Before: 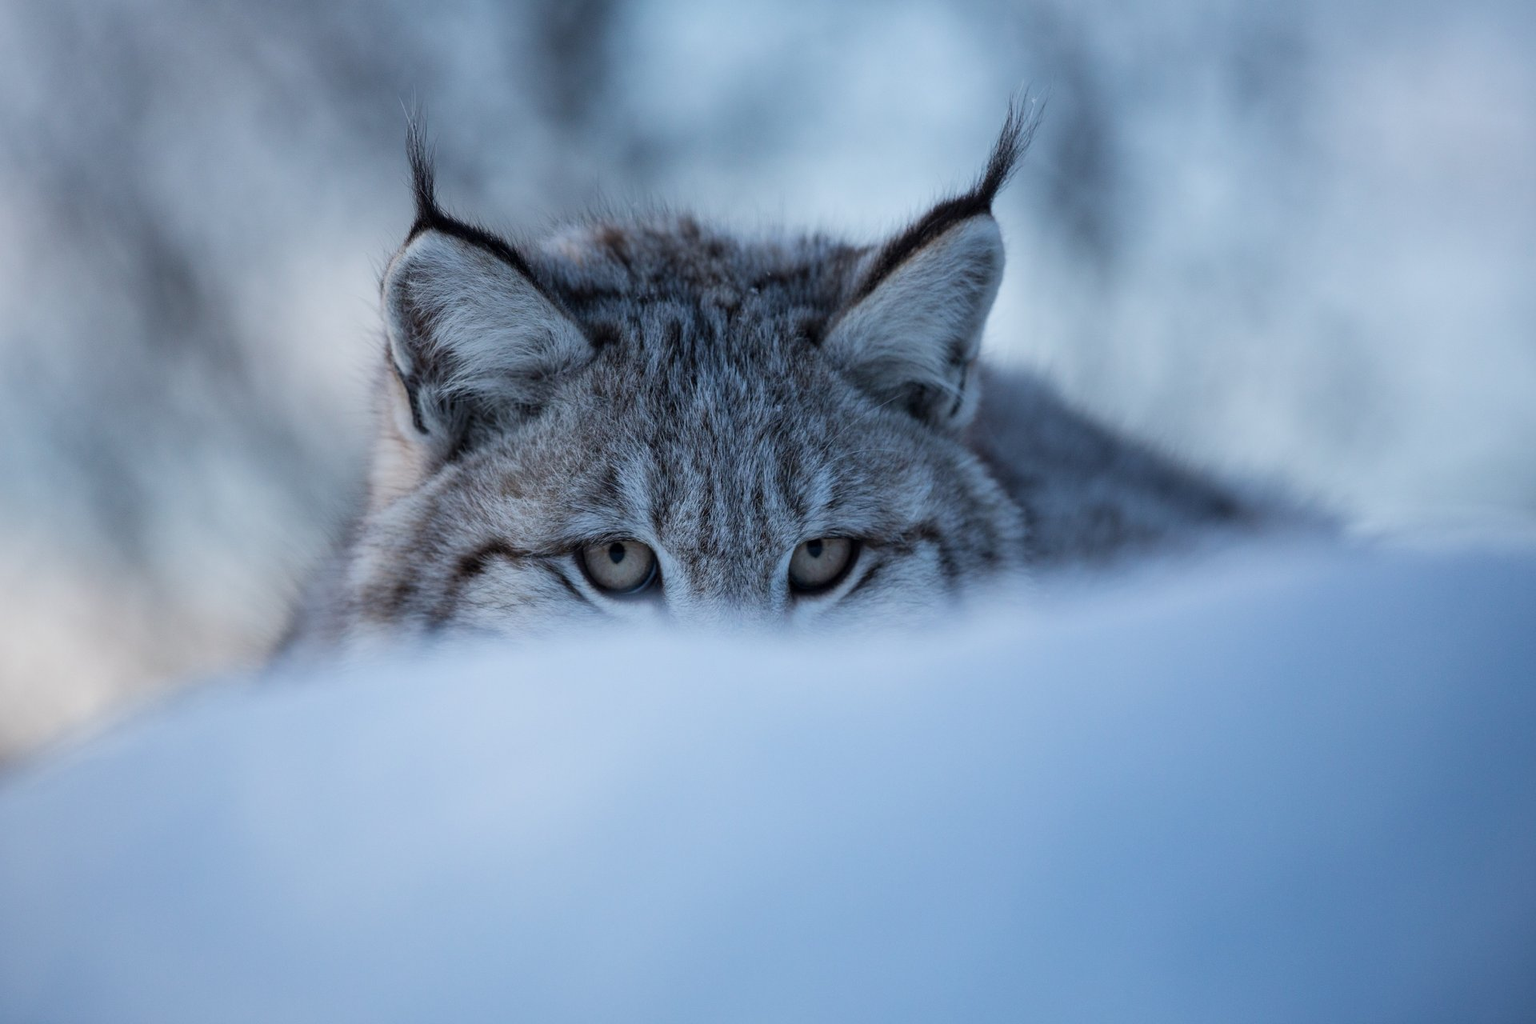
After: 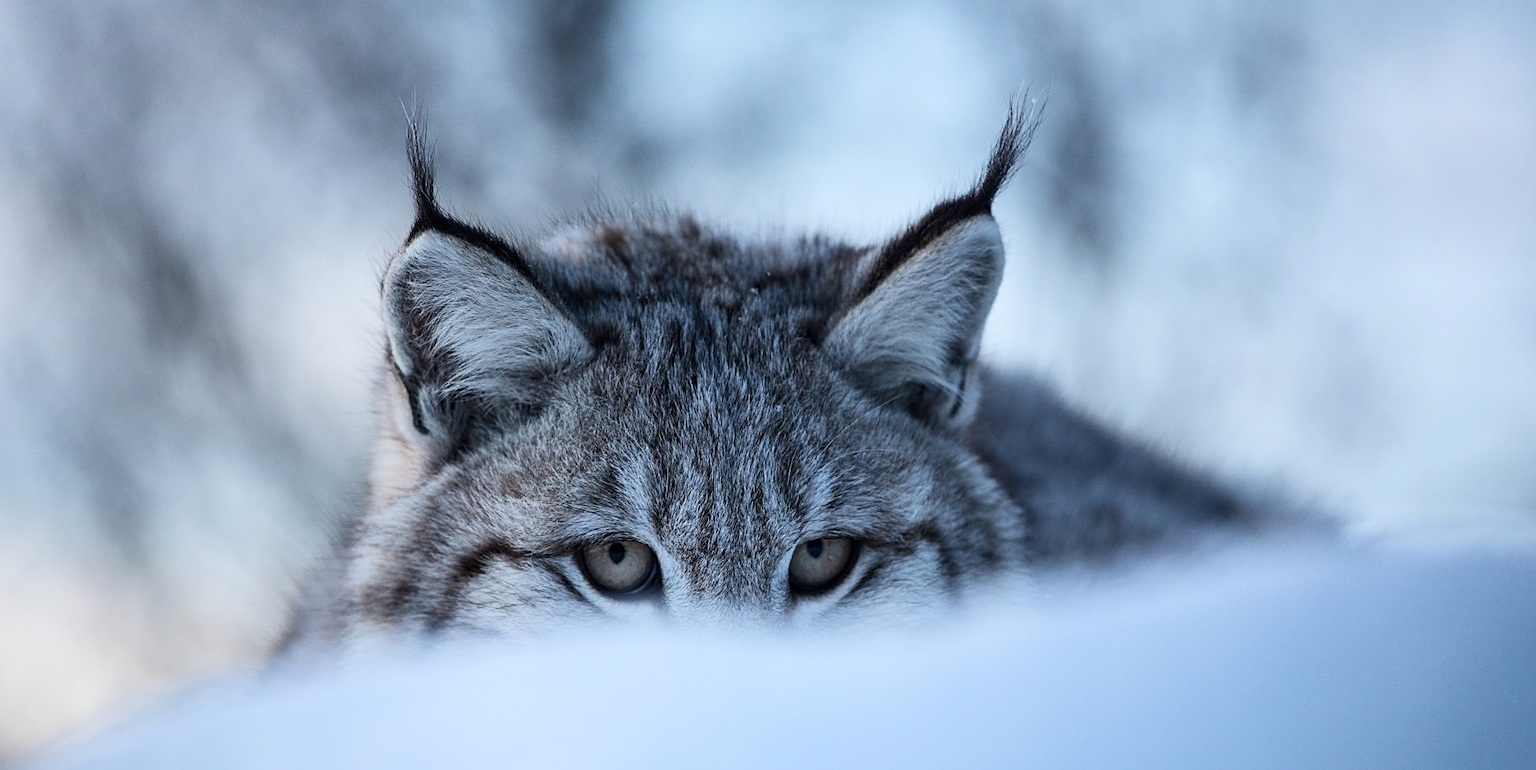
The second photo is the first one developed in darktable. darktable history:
contrast brightness saturation: contrast 0.242, brightness 0.085
sharpen: on, module defaults
crop: bottom 24.74%
